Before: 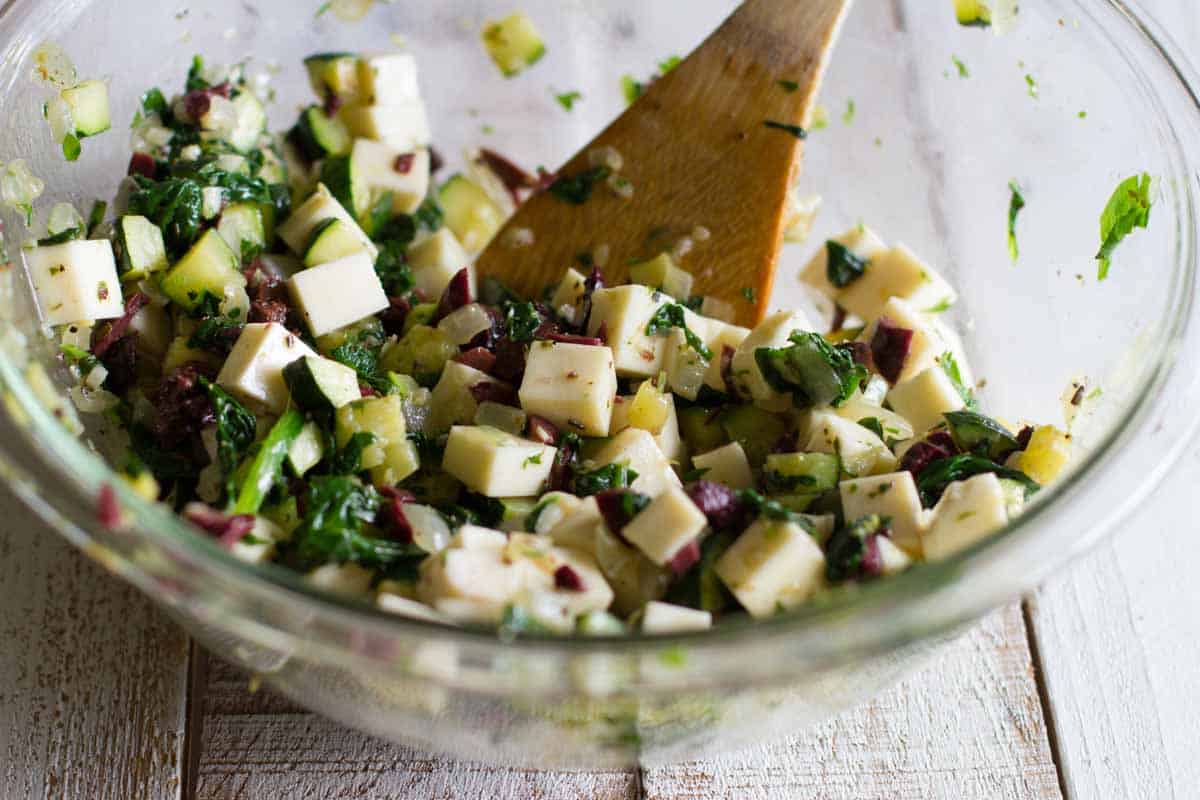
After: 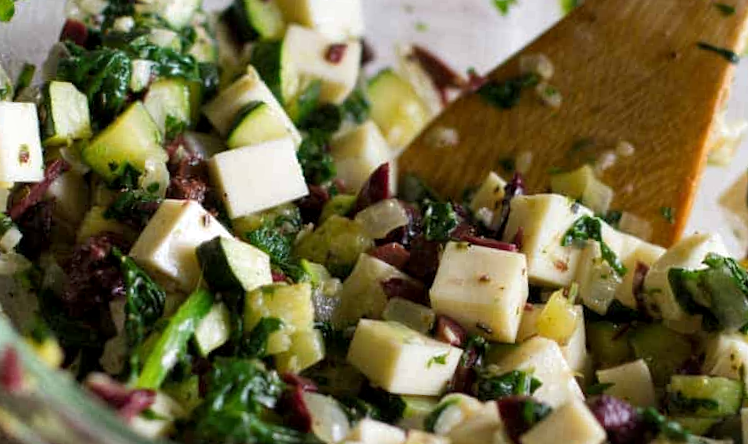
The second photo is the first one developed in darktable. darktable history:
crop and rotate: angle -4.99°, left 2.122%, top 6.945%, right 27.566%, bottom 30.519%
local contrast: highlights 100%, shadows 100%, detail 120%, midtone range 0.2
white balance: emerald 1
